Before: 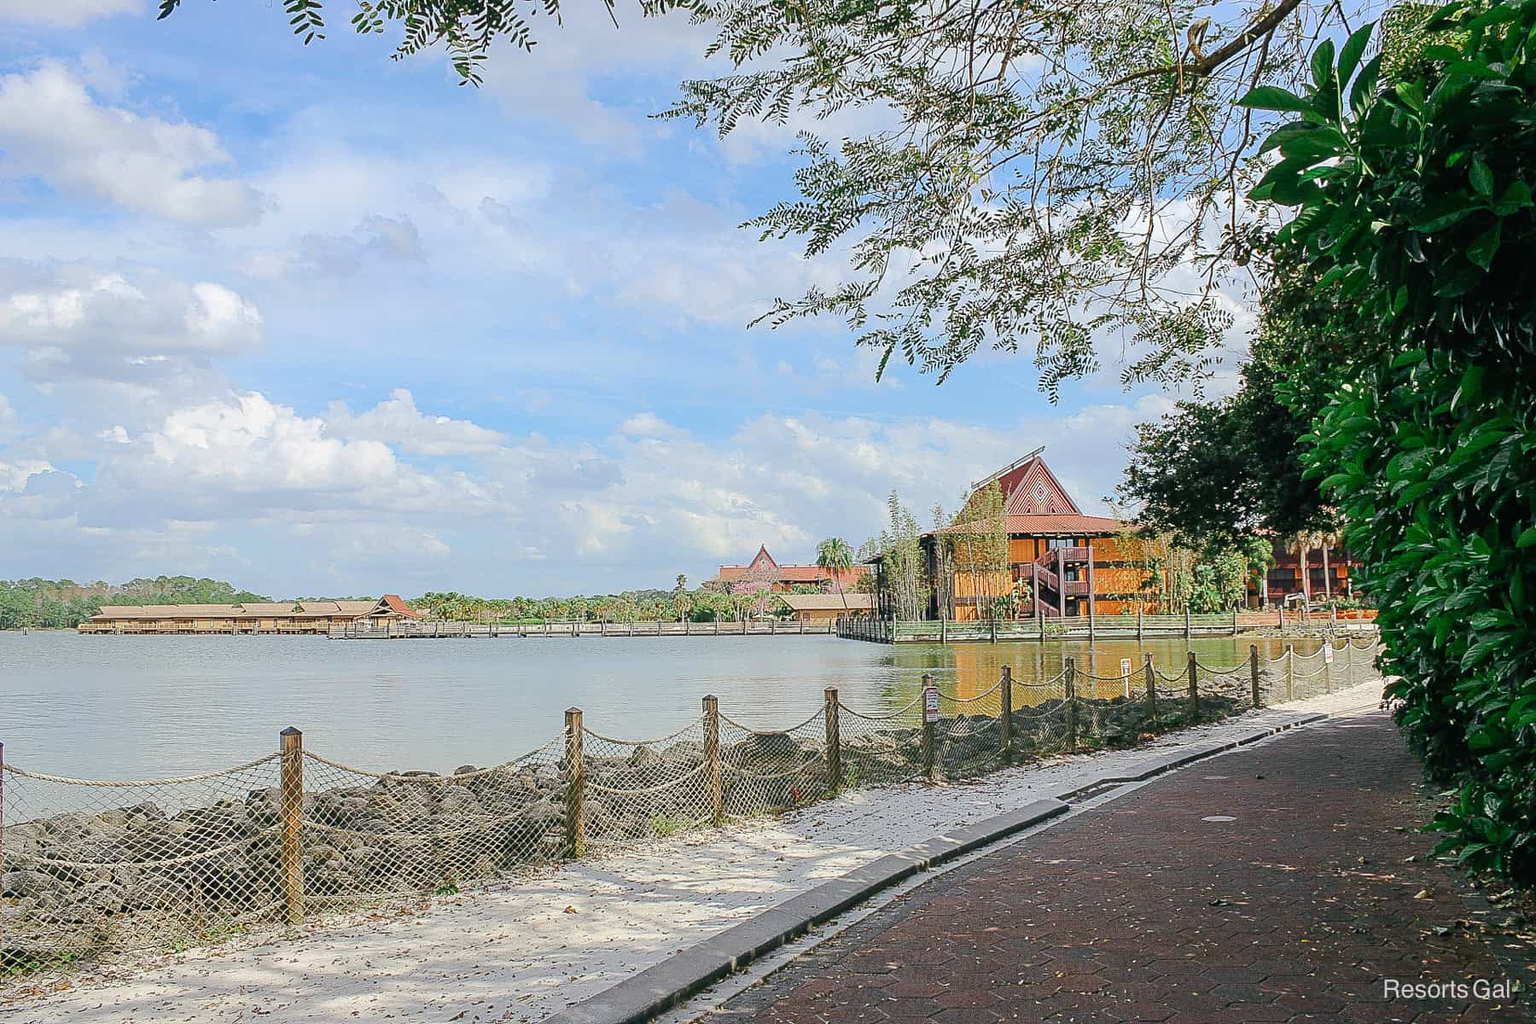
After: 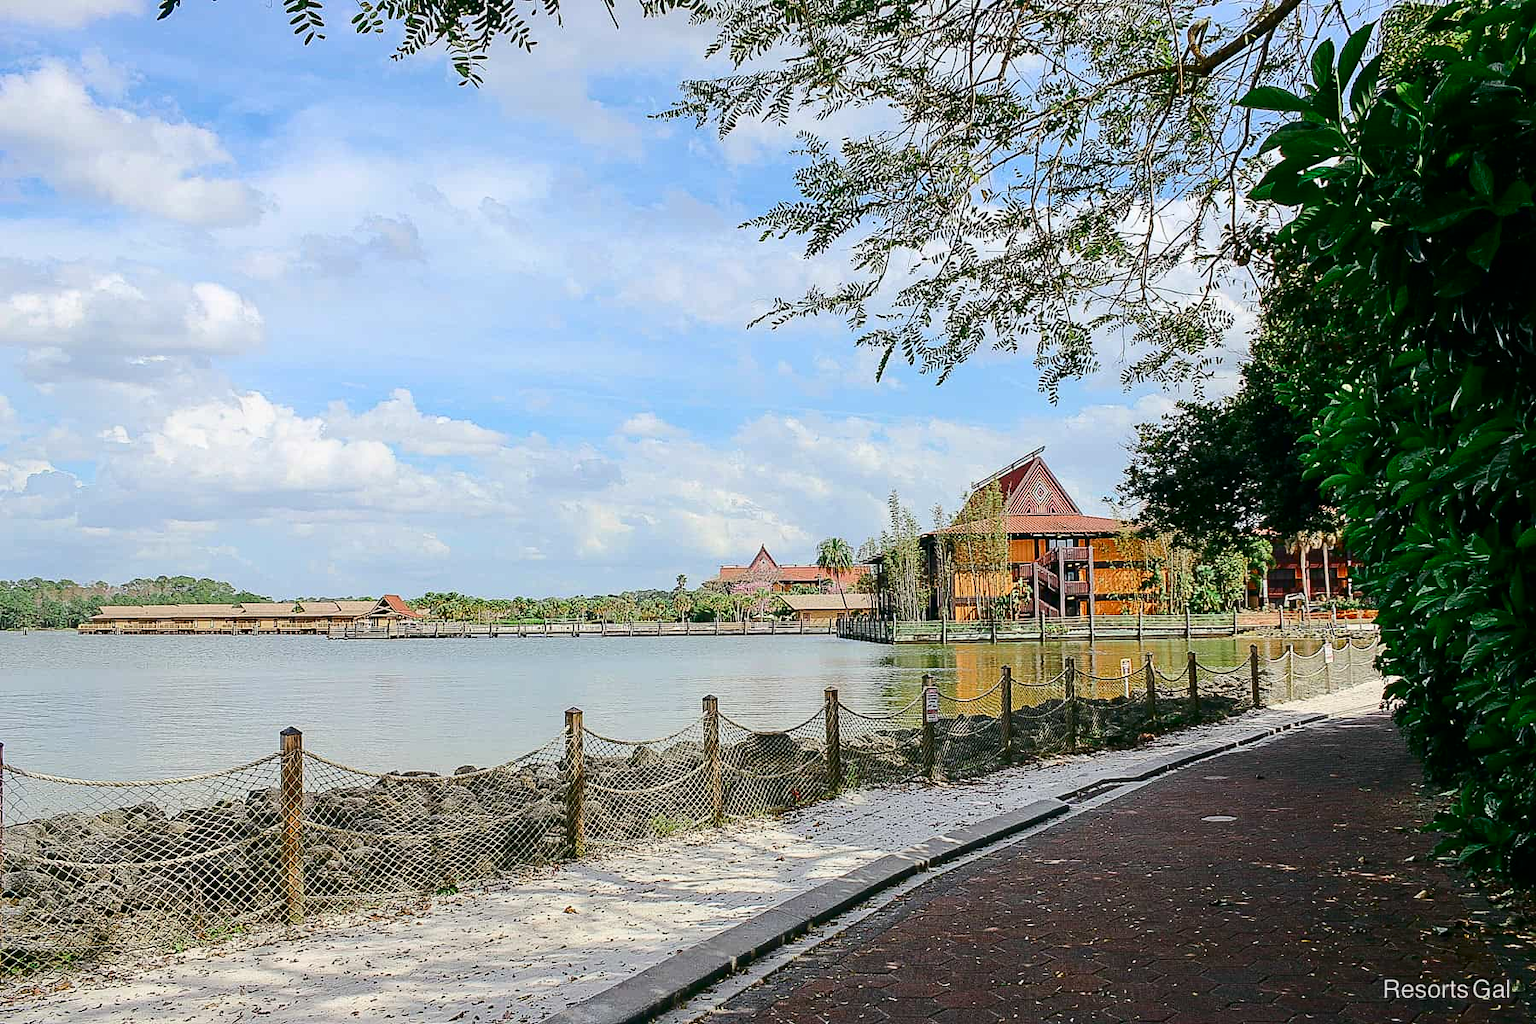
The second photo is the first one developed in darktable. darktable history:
contrast brightness saturation: contrast 0.197, brightness -0.111, saturation 0.099
